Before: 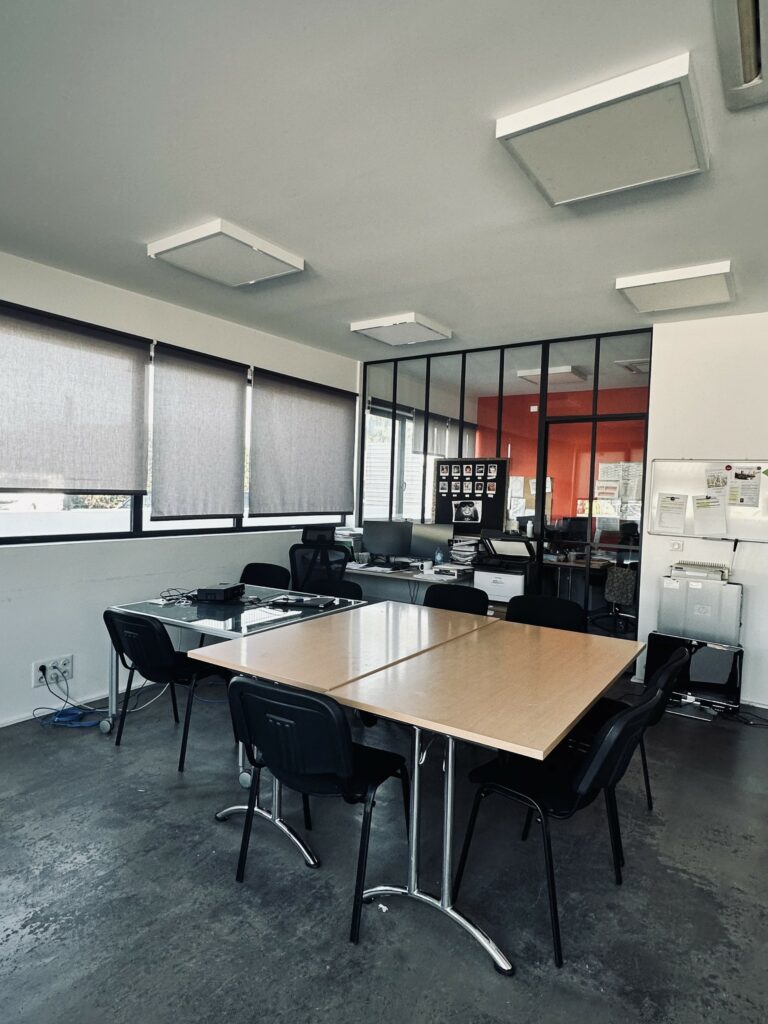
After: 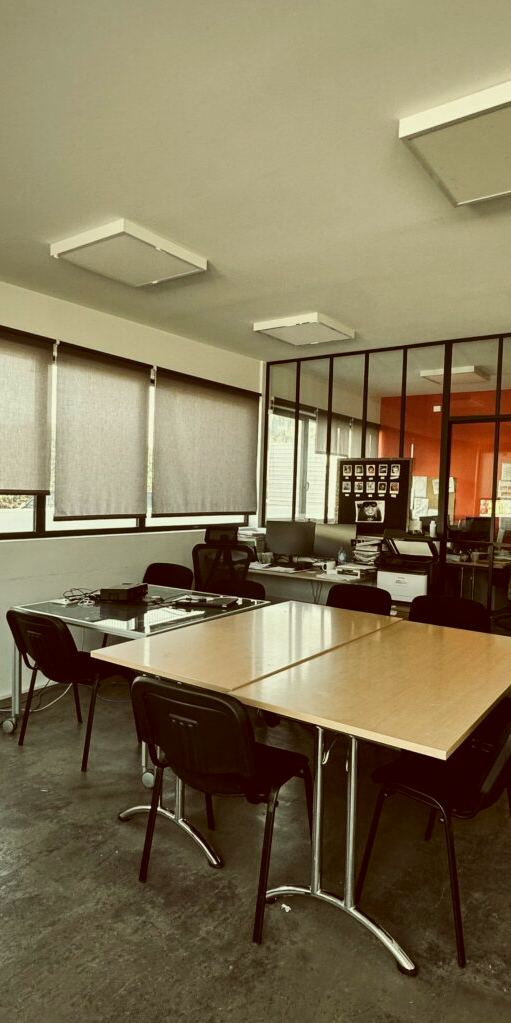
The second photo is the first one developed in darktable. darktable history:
white balance: red 1.009, blue 0.985
color correction: highlights a* -5.3, highlights b* 9.8, shadows a* 9.8, shadows b* 24.26
crop and rotate: left 12.673%, right 20.66%
